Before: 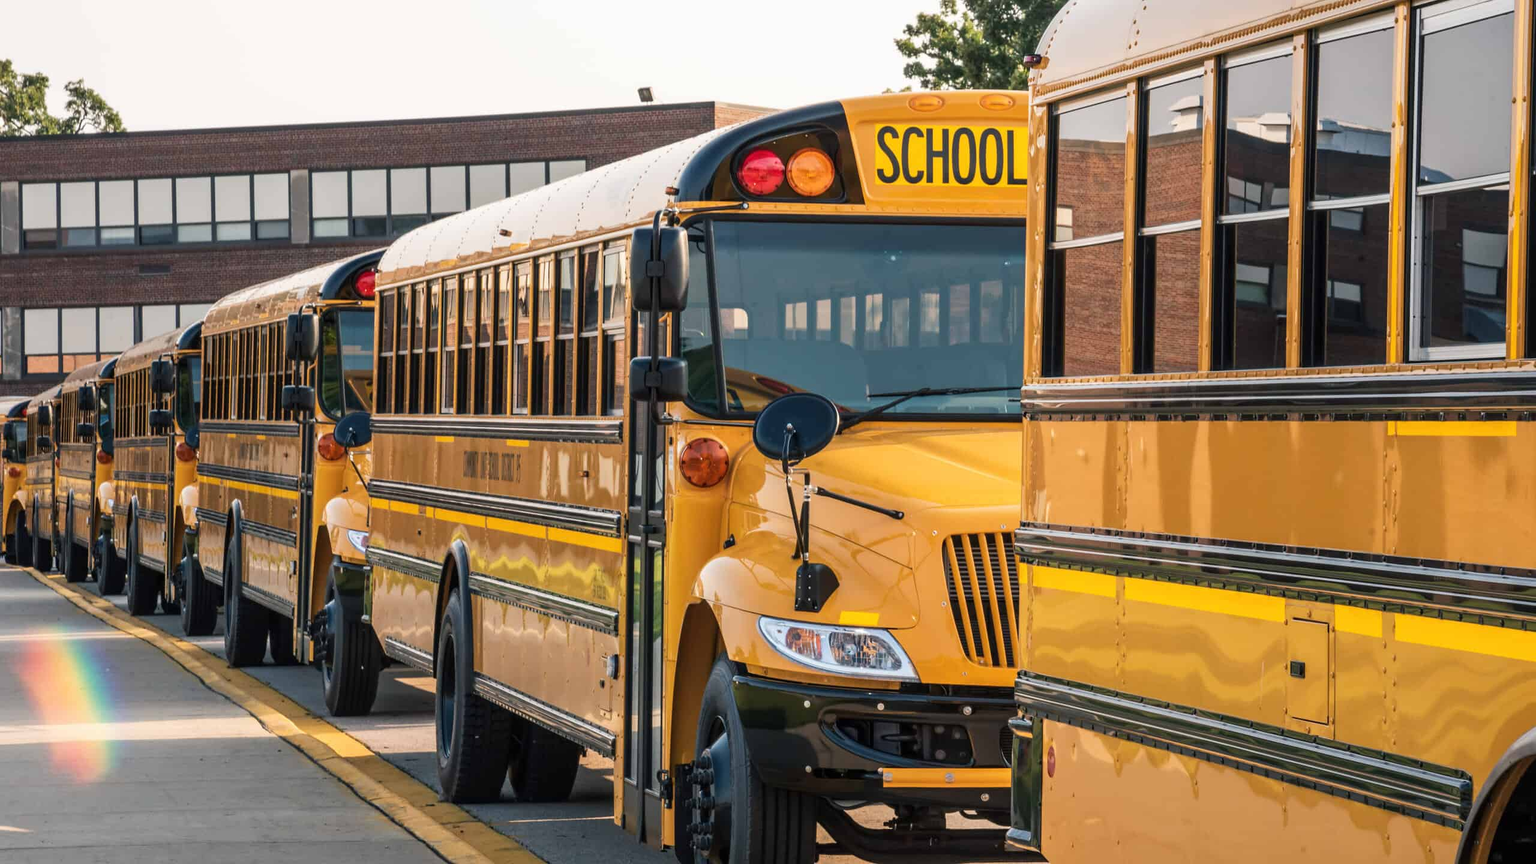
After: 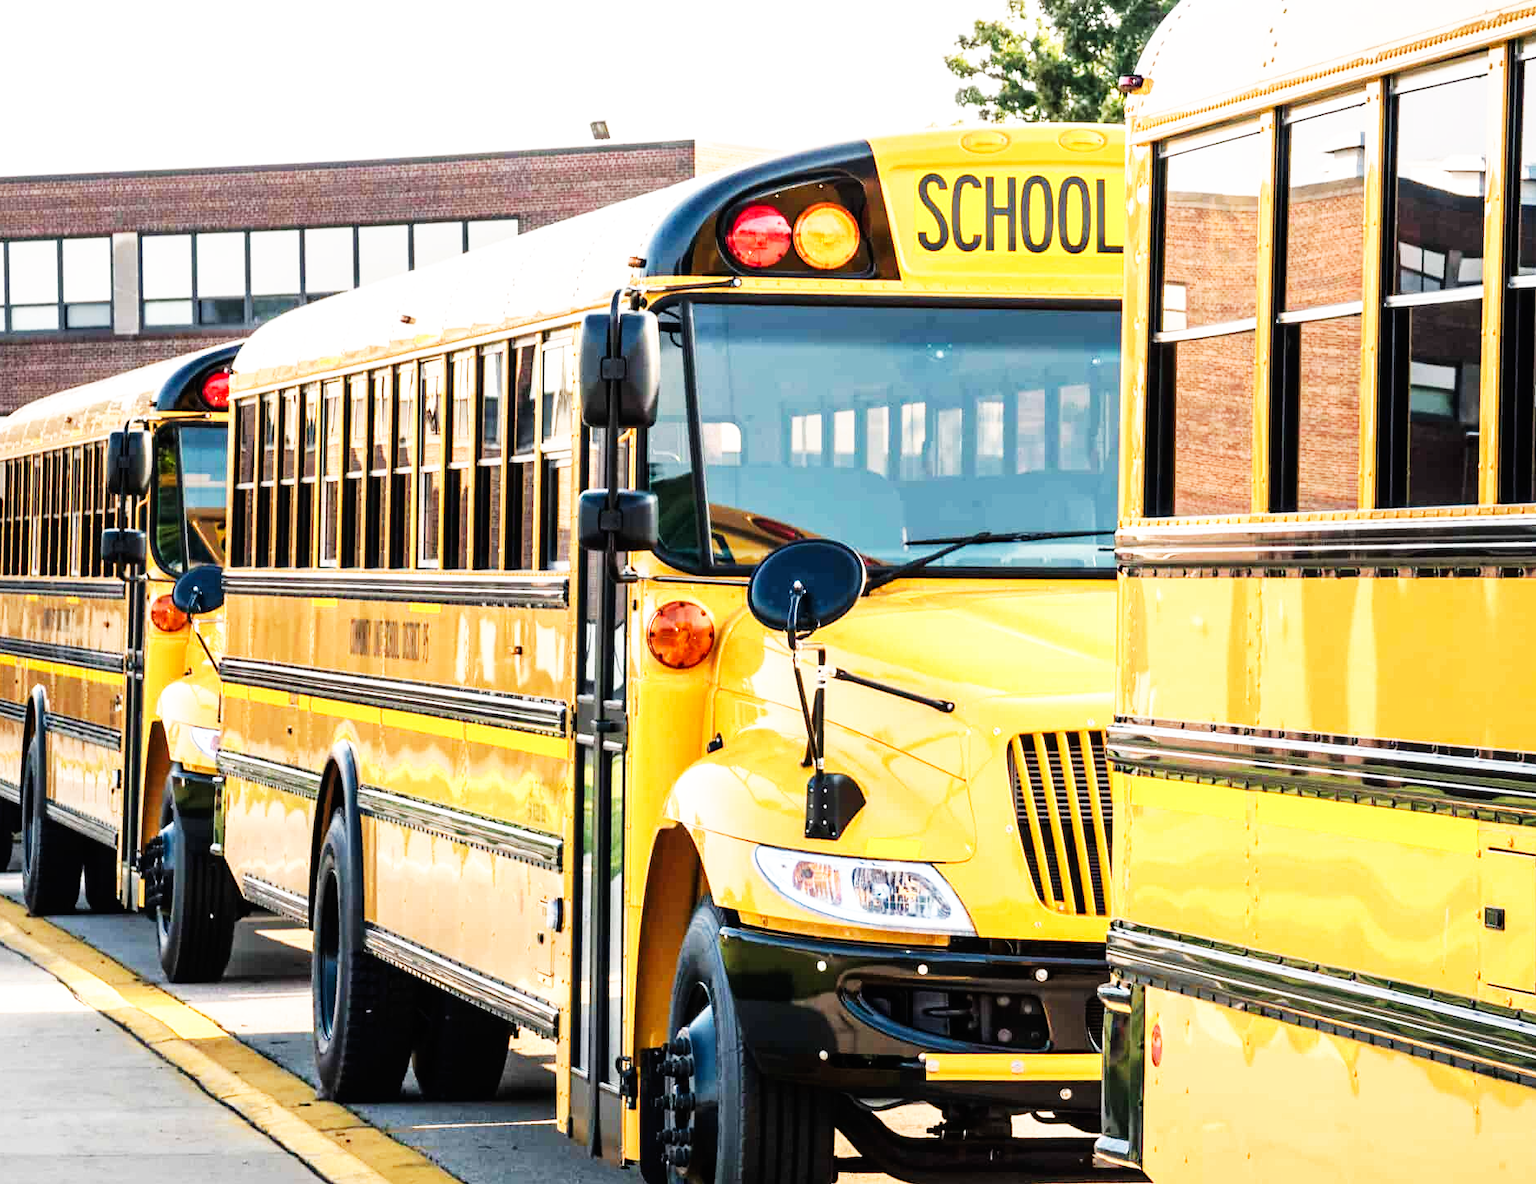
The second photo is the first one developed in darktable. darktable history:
crop: left 13.569%, right 13.509%
tone equalizer: -8 EV -0.377 EV, -7 EV -0.419 EV, -6 EV -0.365 EV, -5 EV -0.202 EV, -3 EV 0.234 EV, -2 EV 0.337 EV, -1 EV 0.414 EV, +0 EV 0.387 EV
base curve: curves: ch0 [(0, 0) (0.007, 0.004) (0.027, 0.03) (0.046, 0.07) (0.207, 0.54) (0.442, 0.872) (0.673, 0.972) (1, 1)], preserve colors none
contrast brightness saturation: saturation -0.028
